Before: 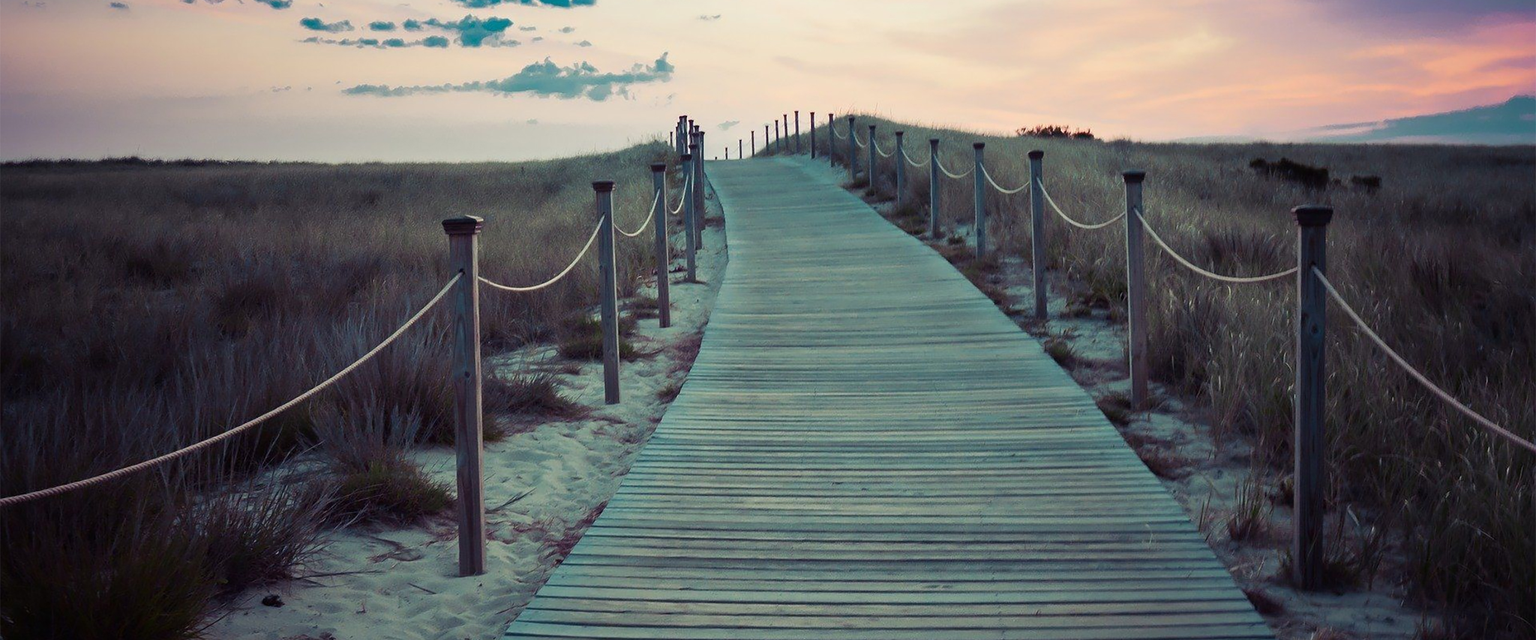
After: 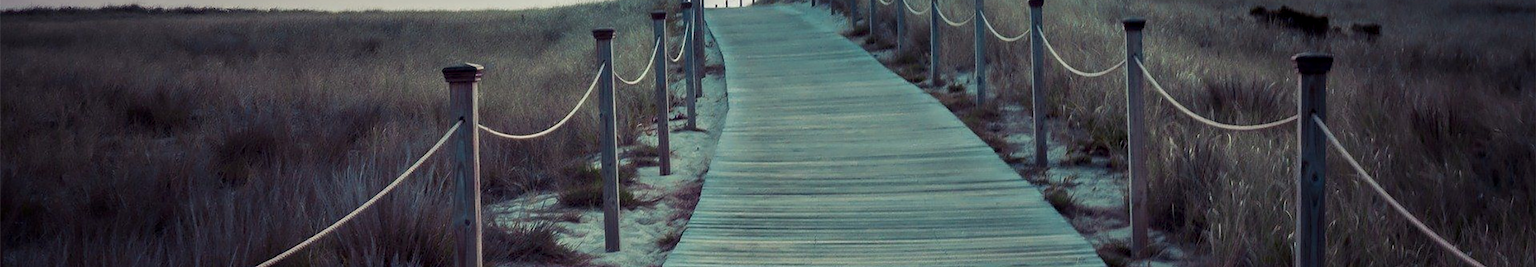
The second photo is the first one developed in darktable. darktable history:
local contrast: on, module defaults
crop and rotate: top 23.84%, bottom 34.294%
